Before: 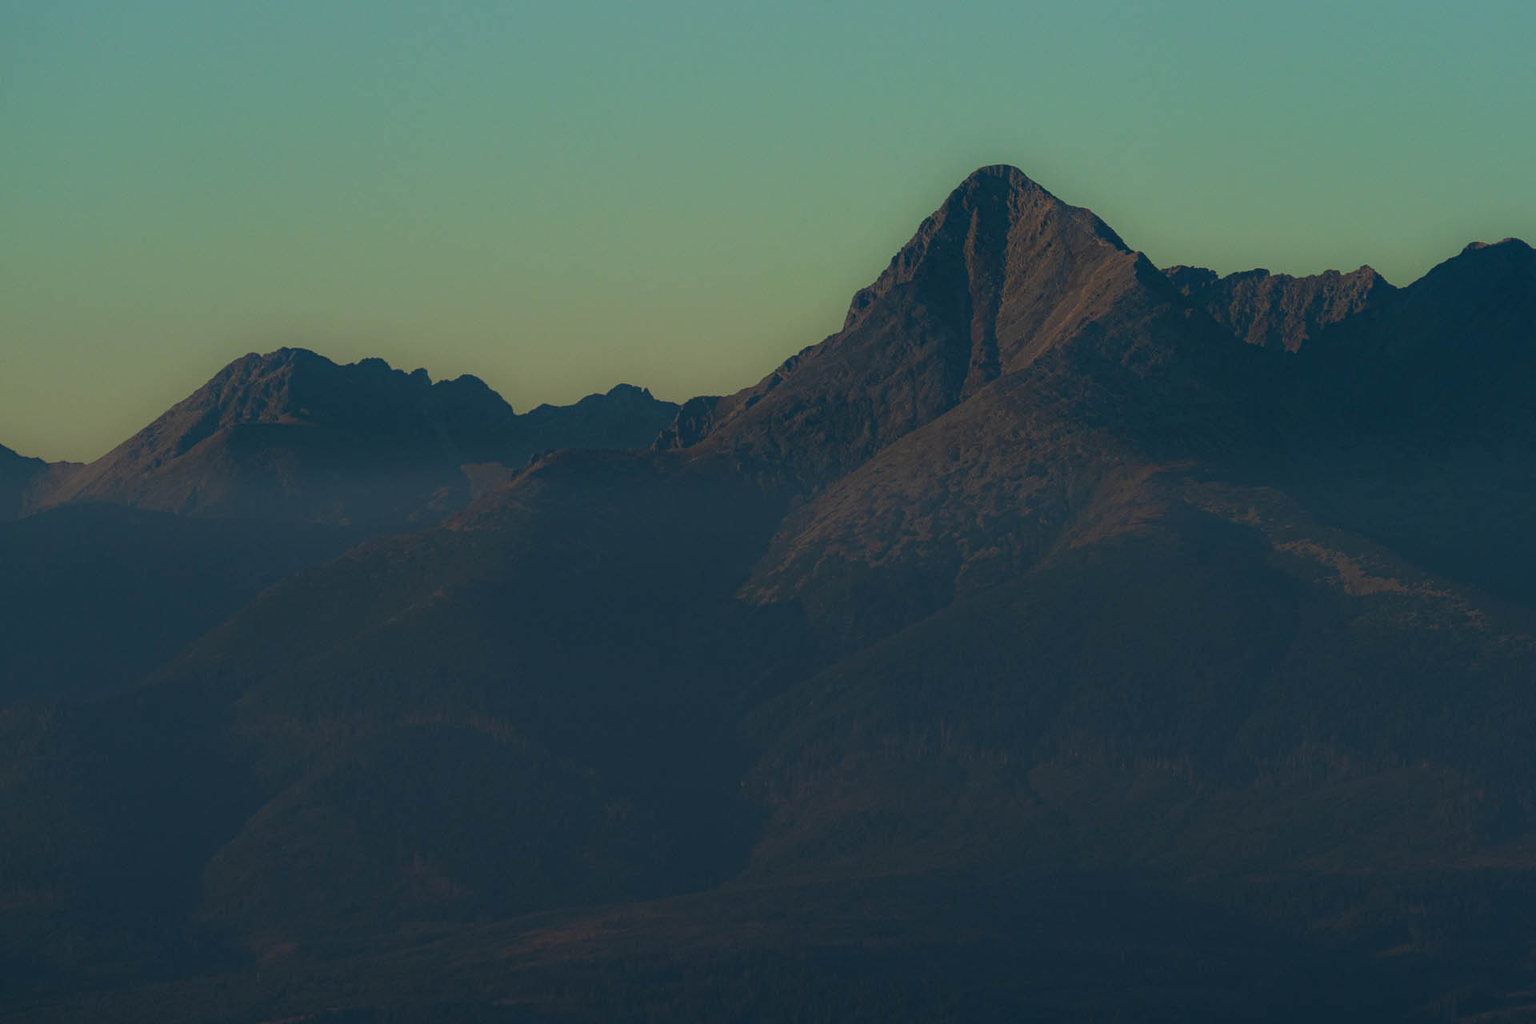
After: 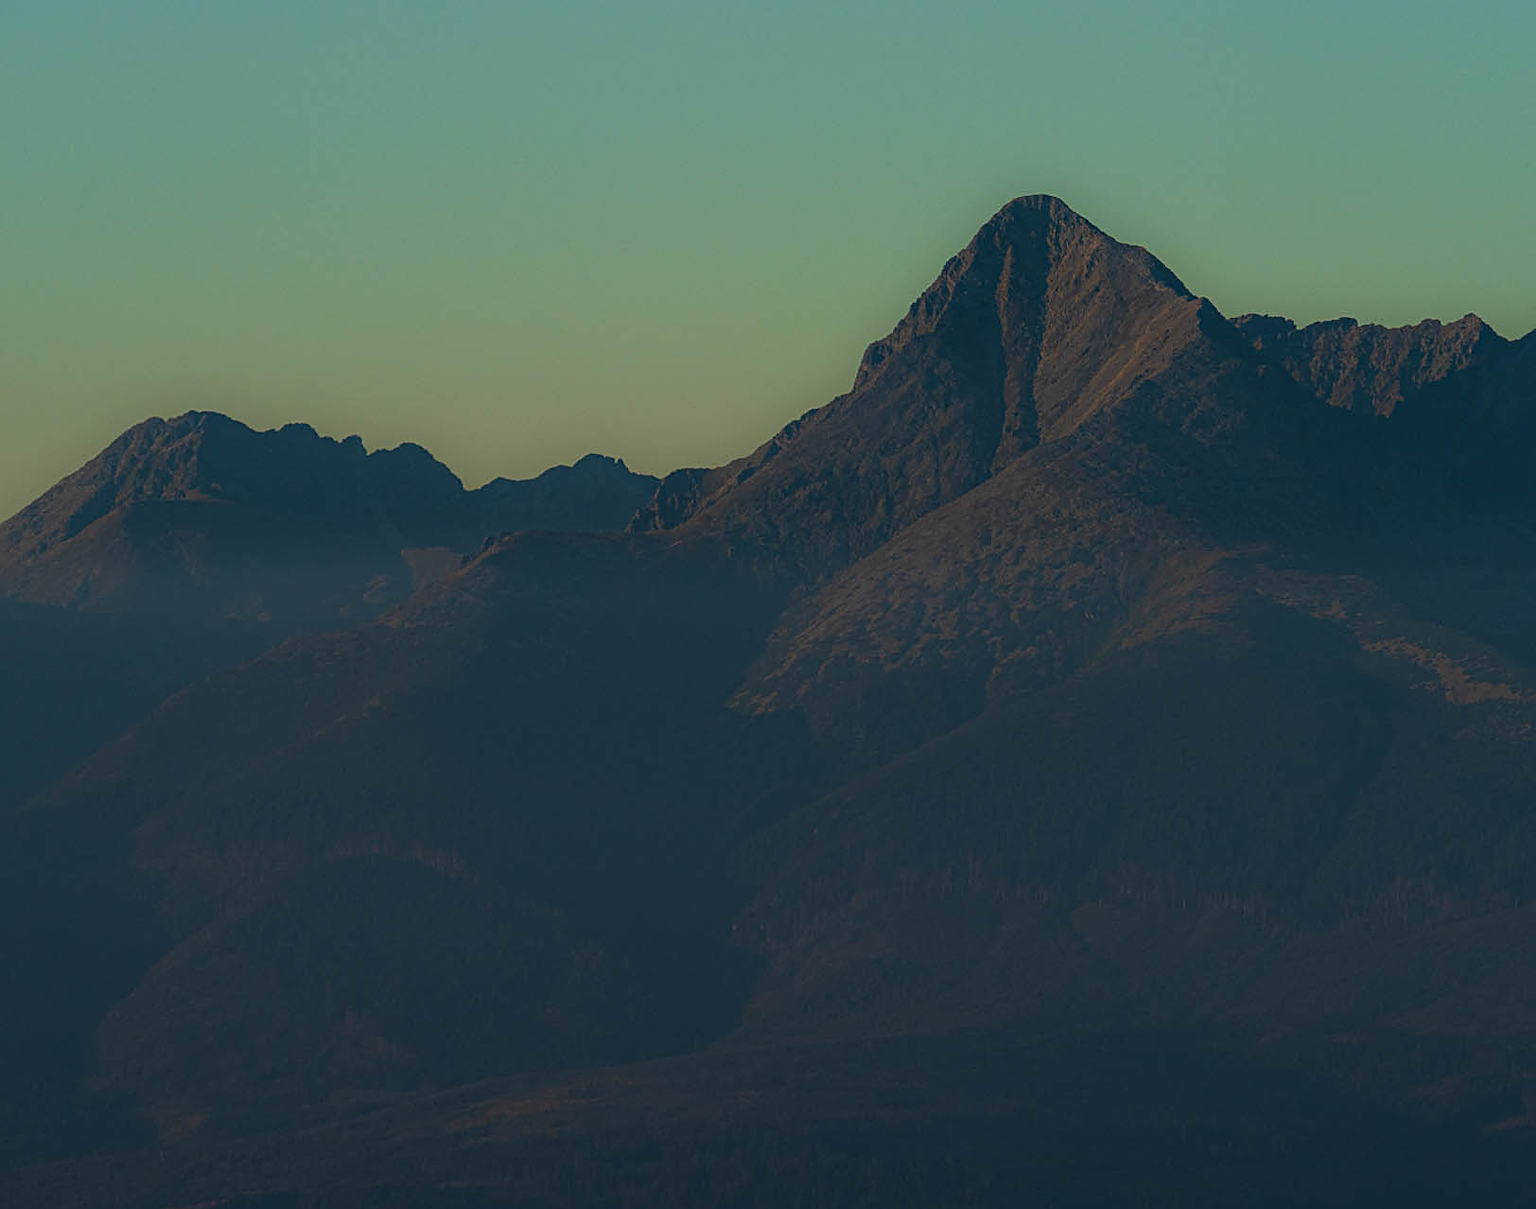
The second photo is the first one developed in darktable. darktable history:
sharpen: on, module defaults
crop: left 7.958%, right 7.444%
